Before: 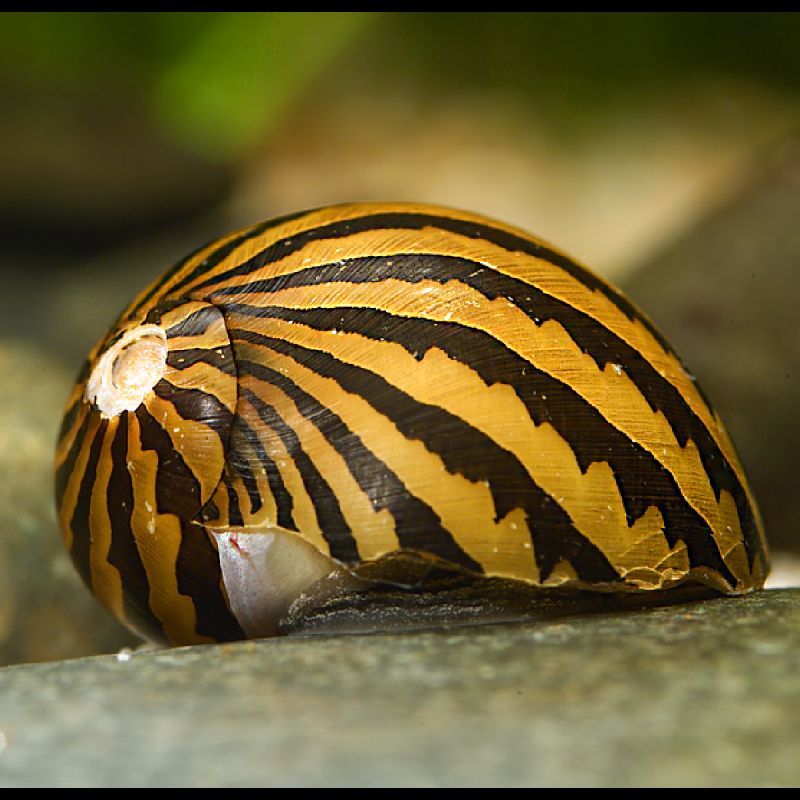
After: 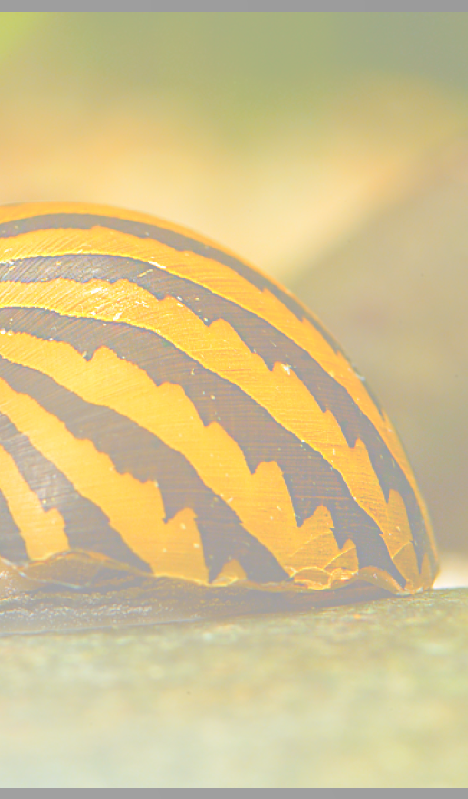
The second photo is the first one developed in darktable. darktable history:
crop: left 41.402%
bloom: size 70%, threshold 25%, strength 70%
